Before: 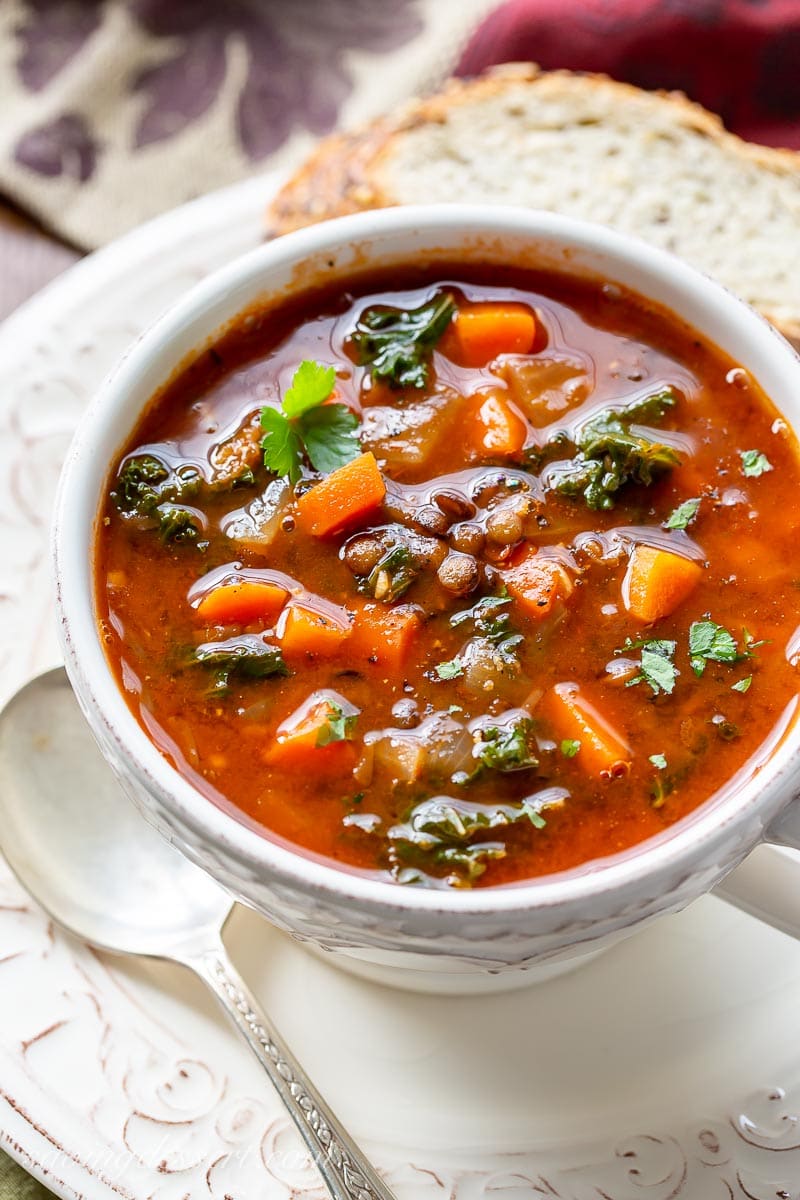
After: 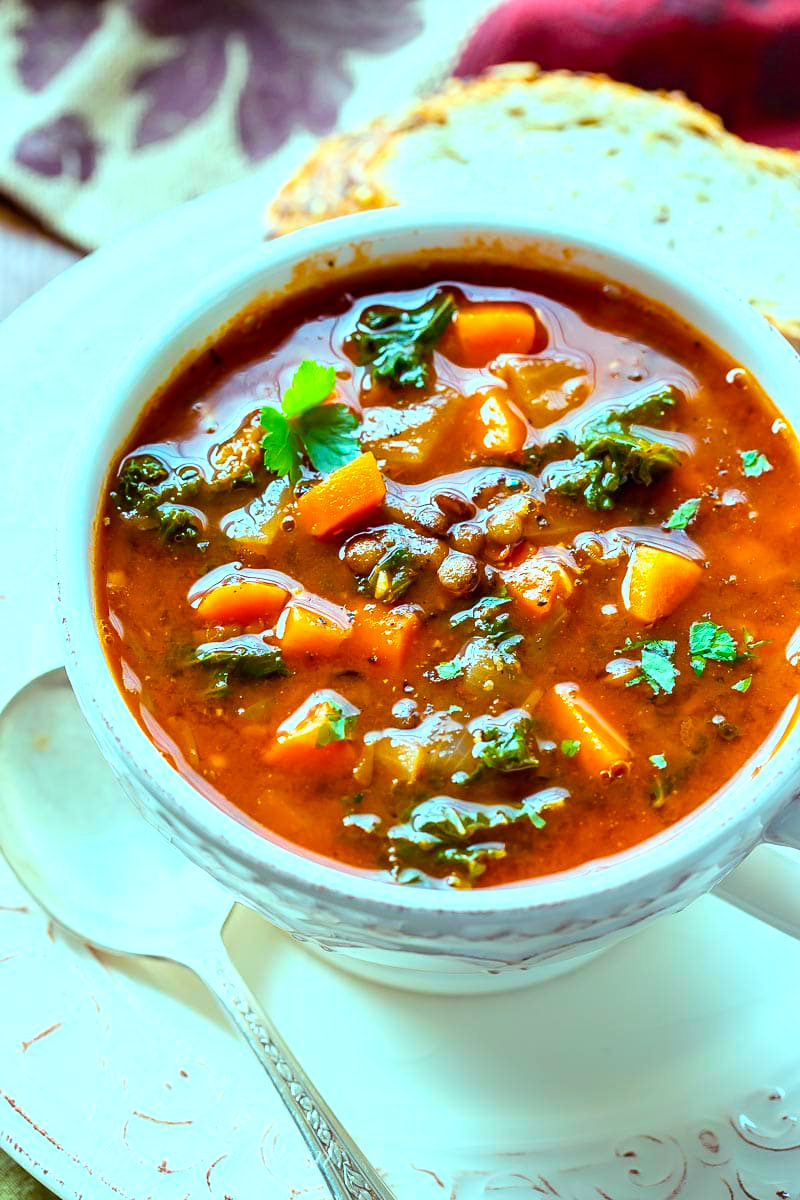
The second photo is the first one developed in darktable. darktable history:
color calibration: x 0.38, y 0.391, temperature 4088.73 K
exposure: exposure 0.202 EV, compensate exposure bias true, compensate highlight preservation false
color balance rgb: highlights gain › luminance 15.23%, highlights gain › chroma 6.975%, highlights gain › hue 124.97°, linear chroma grading › global chroma -0.761%, perceptual saturation grading › global saturation 19.522%, global vibrance 42.578%
